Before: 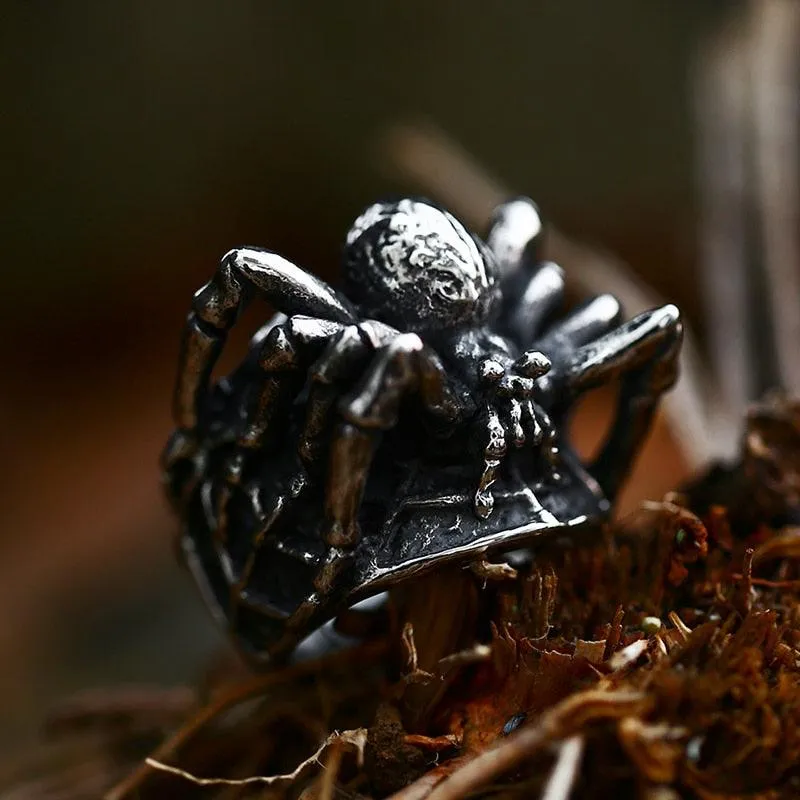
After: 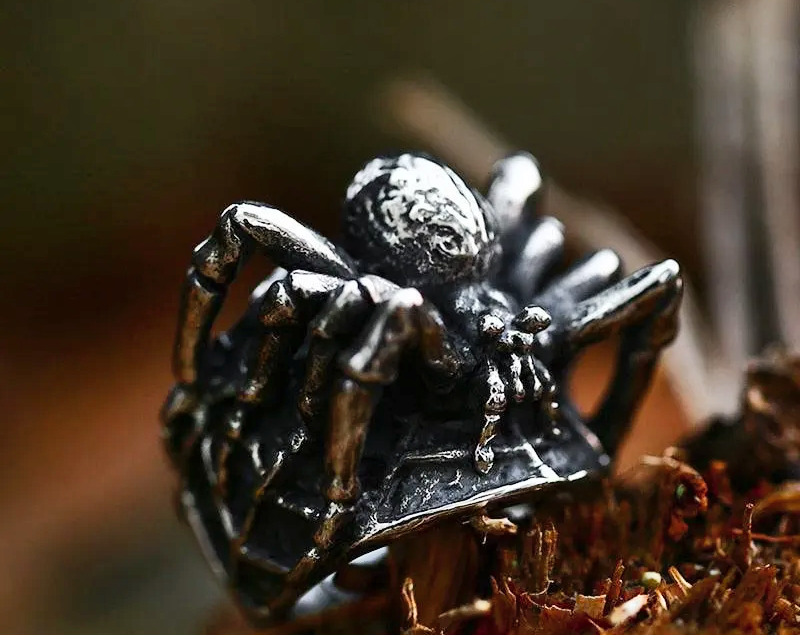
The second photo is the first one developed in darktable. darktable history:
shadows and highlights: highlights color adjustment 0%, low approximation 0.01, soften with gaussian
crop and rotate: top 5.667%, bottom 14.937%
